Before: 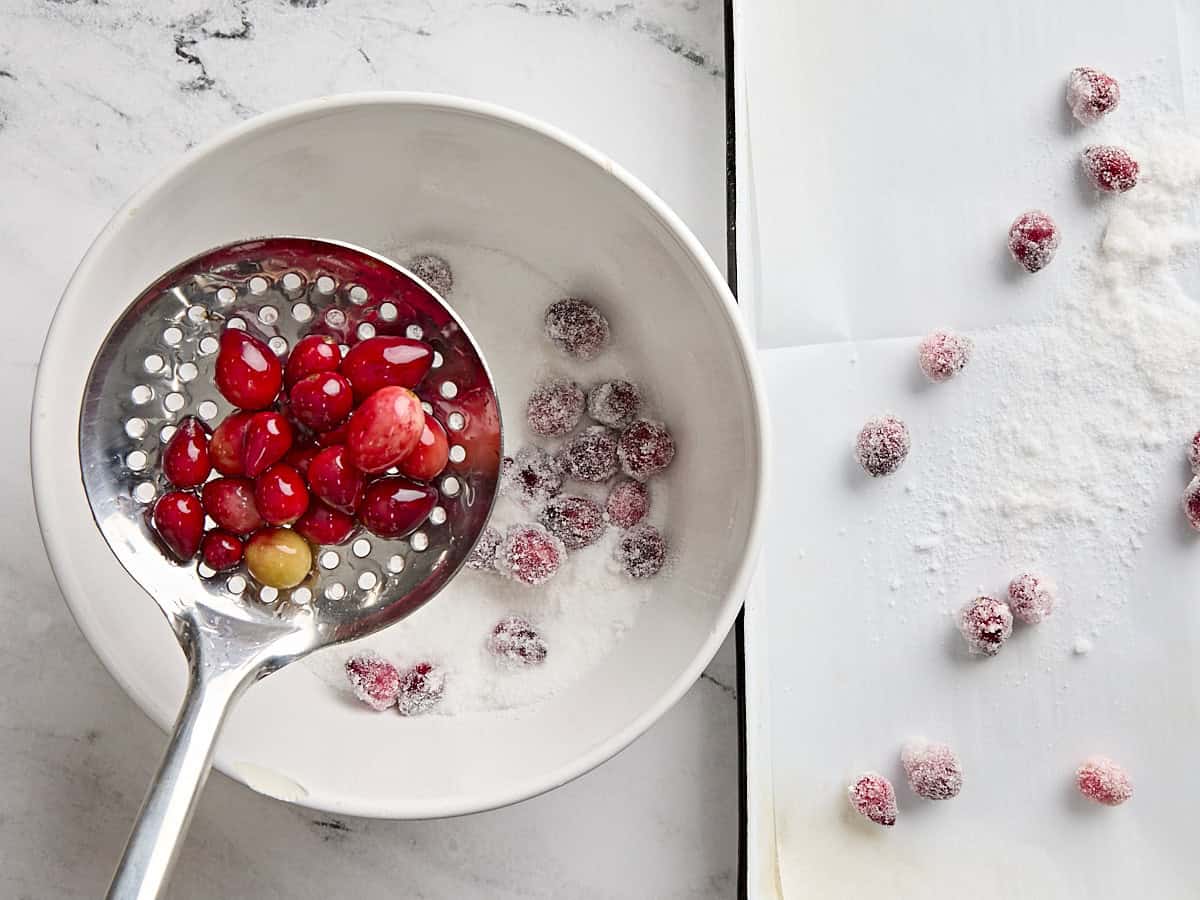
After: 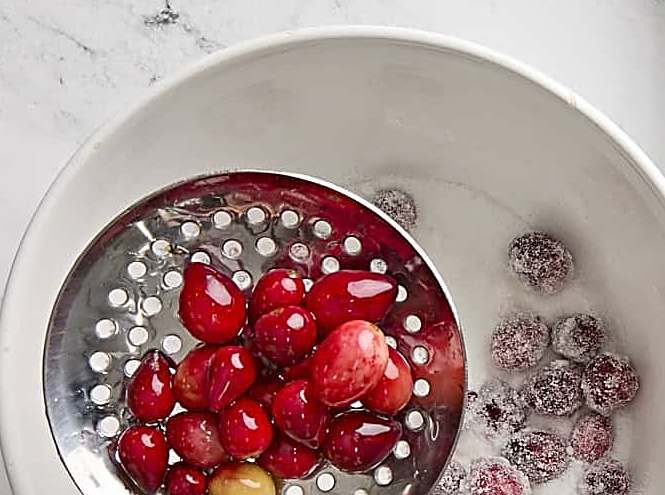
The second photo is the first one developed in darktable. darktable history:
sharpen: on, module defaults
crop and rotate: left 3.058%, top 7.418%, right 41.444%, bottom 37.524%
